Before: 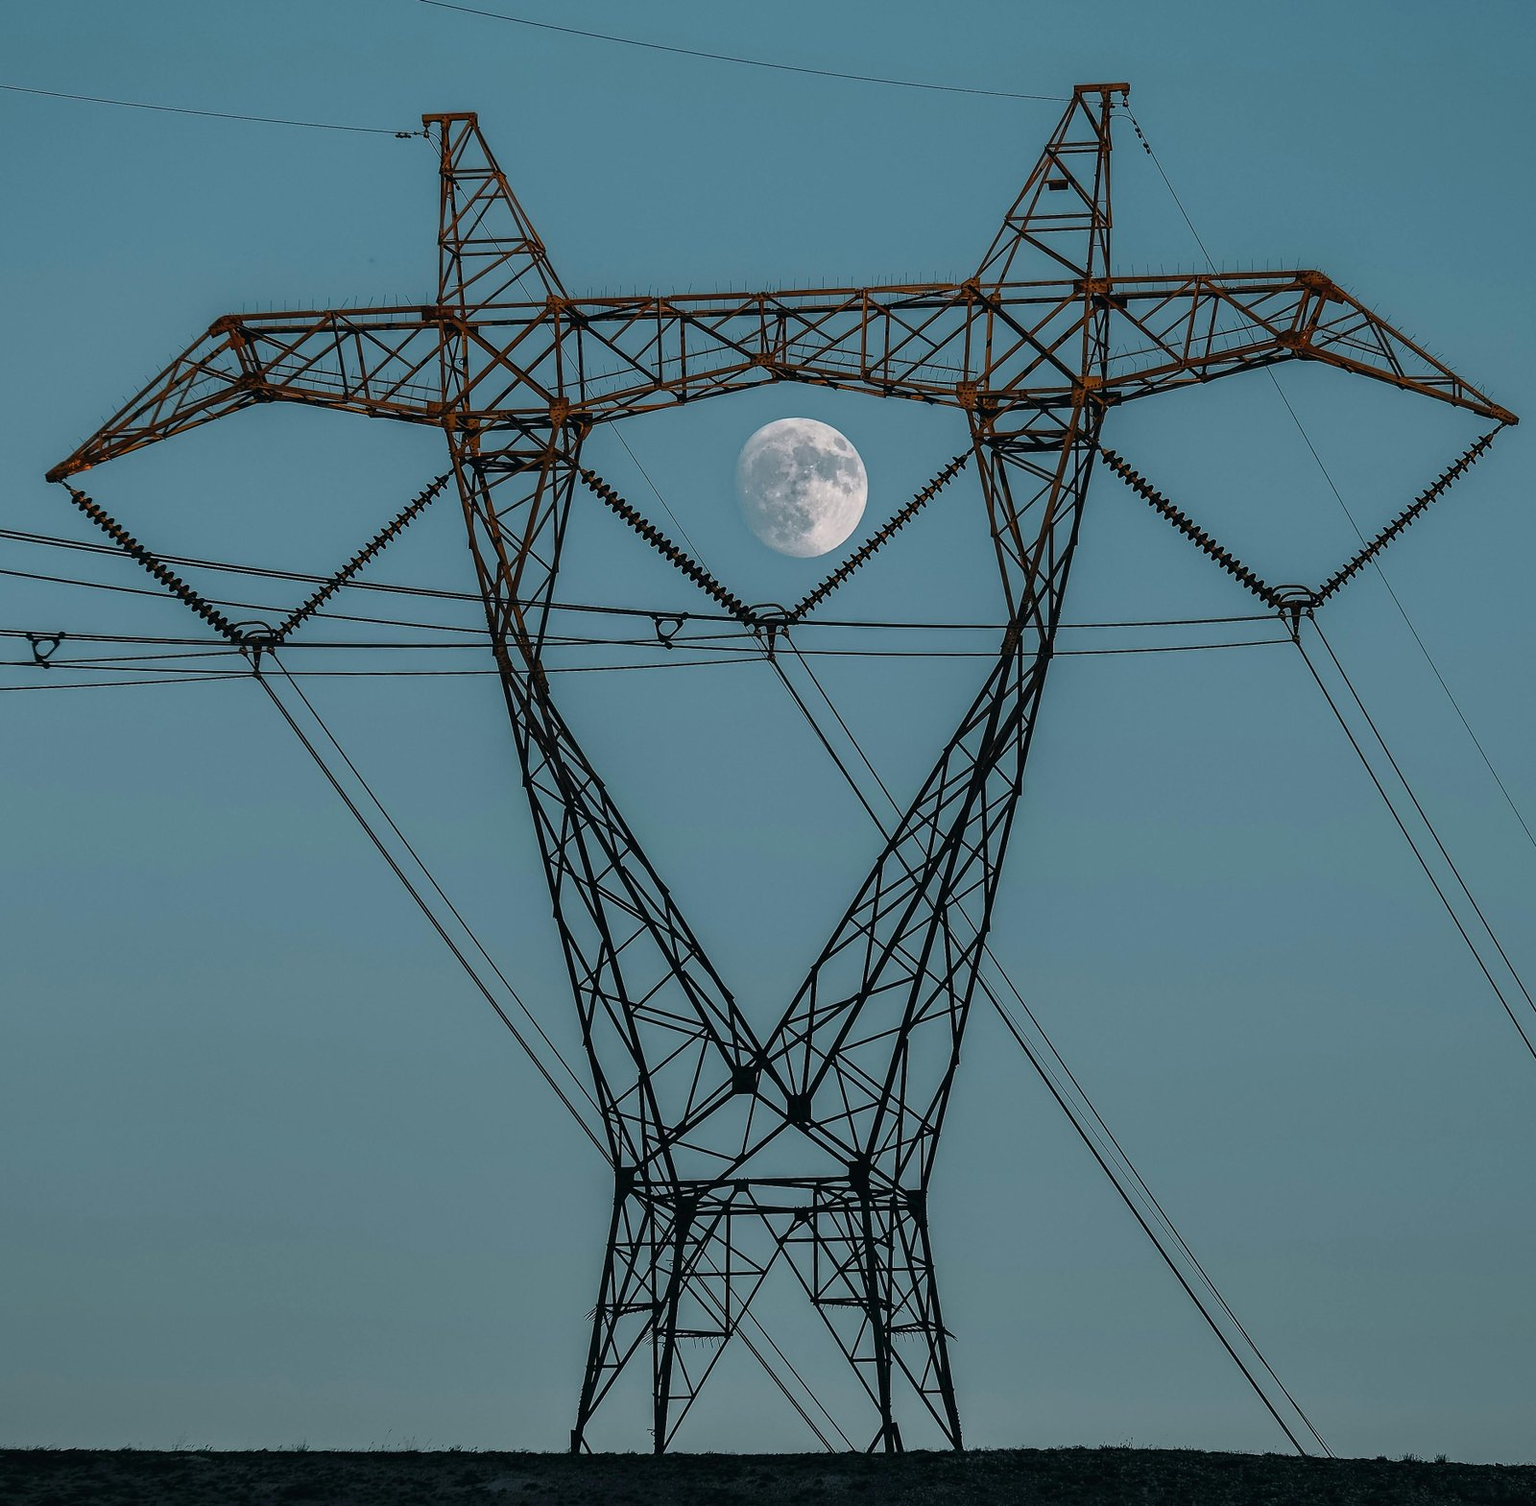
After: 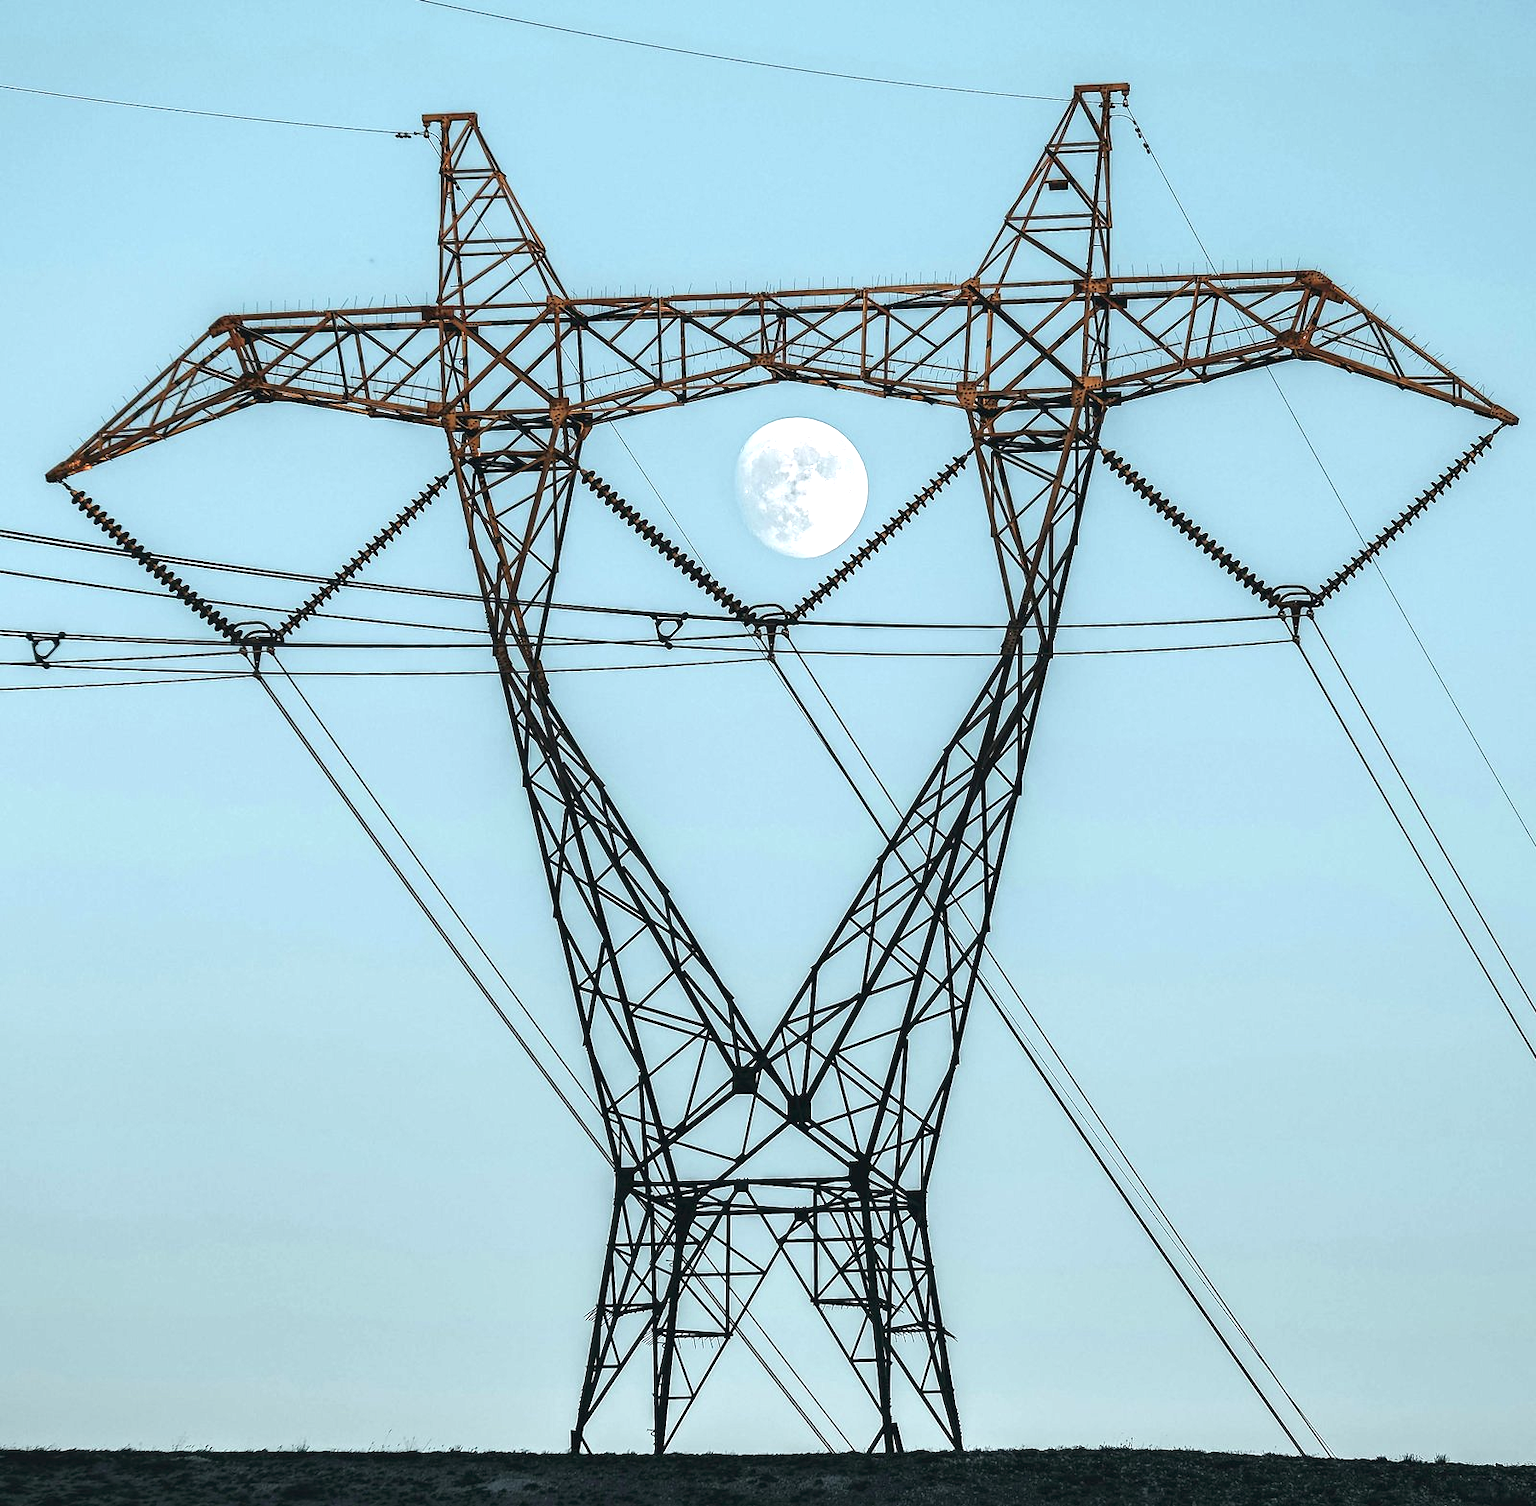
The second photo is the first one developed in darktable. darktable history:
exposure: black level correction 0, exposure 1.742 EV, compensate highlight preservation false
contrast brightness saturation: contrast 0.102, saturation -0.29
